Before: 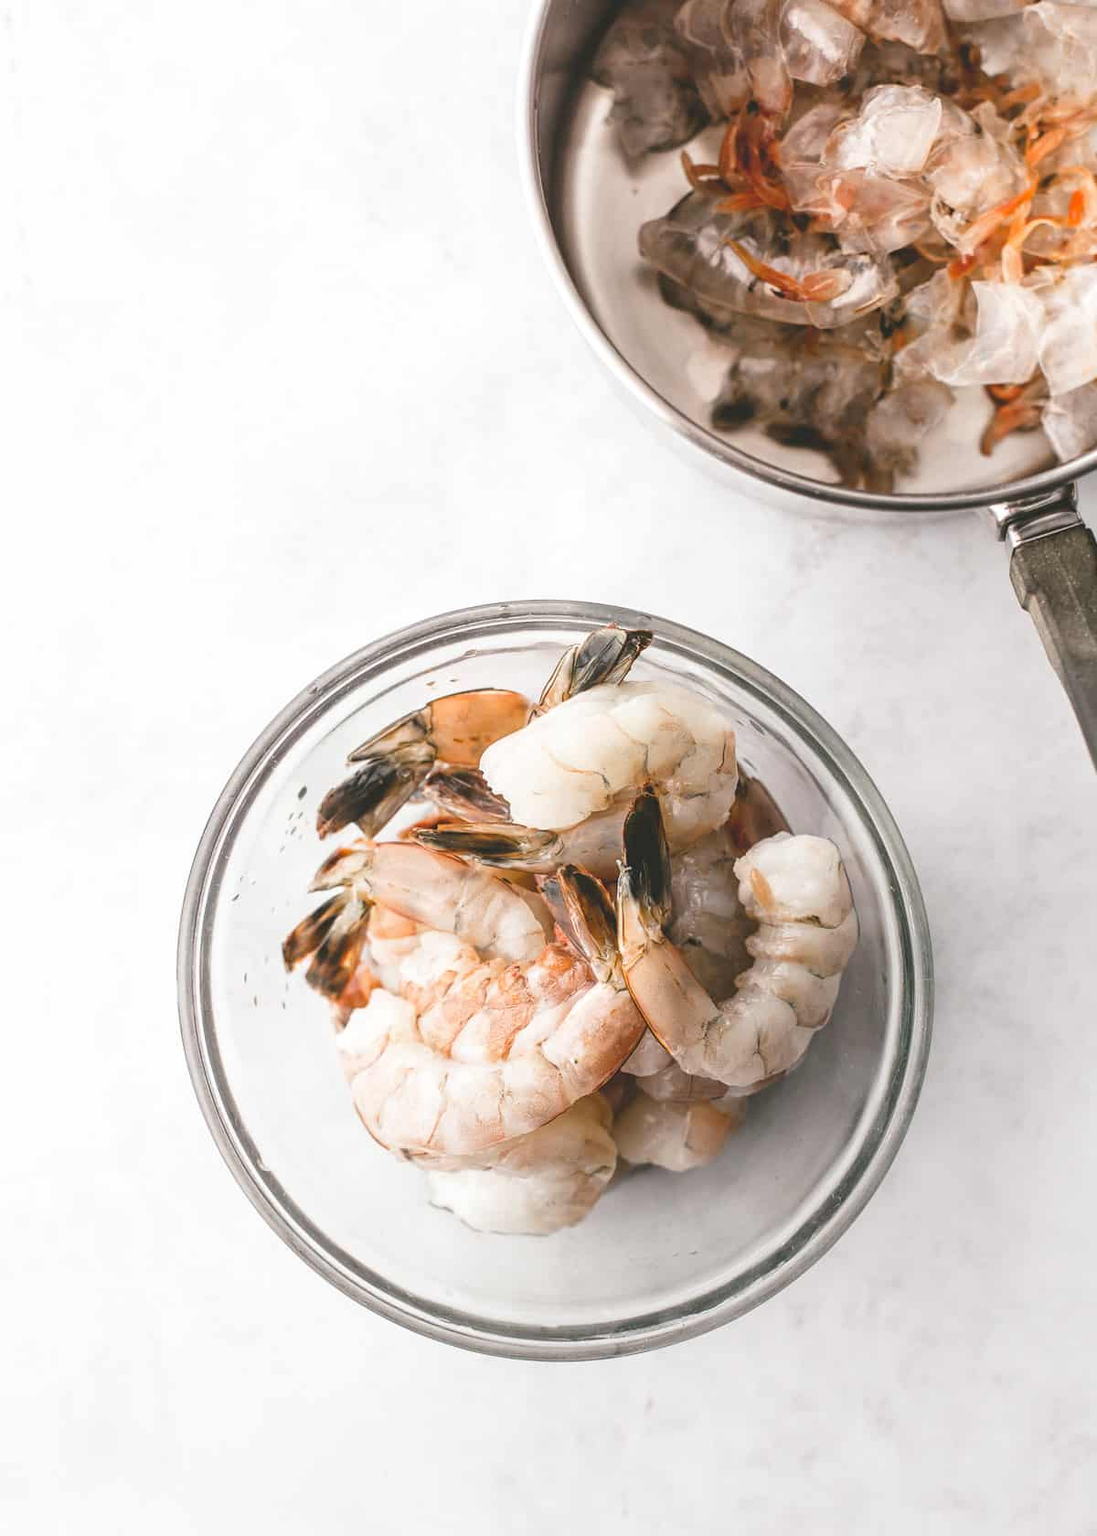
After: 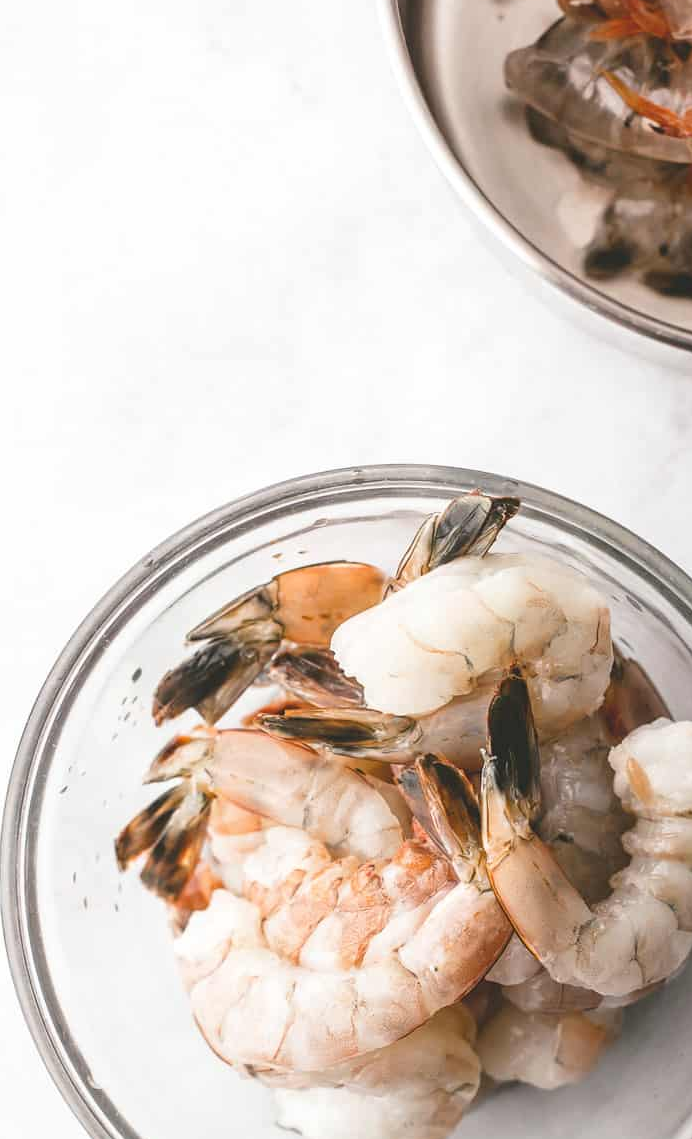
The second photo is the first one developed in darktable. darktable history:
crop: left 16.216%, top 11.453%, right 26.116%, bottom 20.726%
